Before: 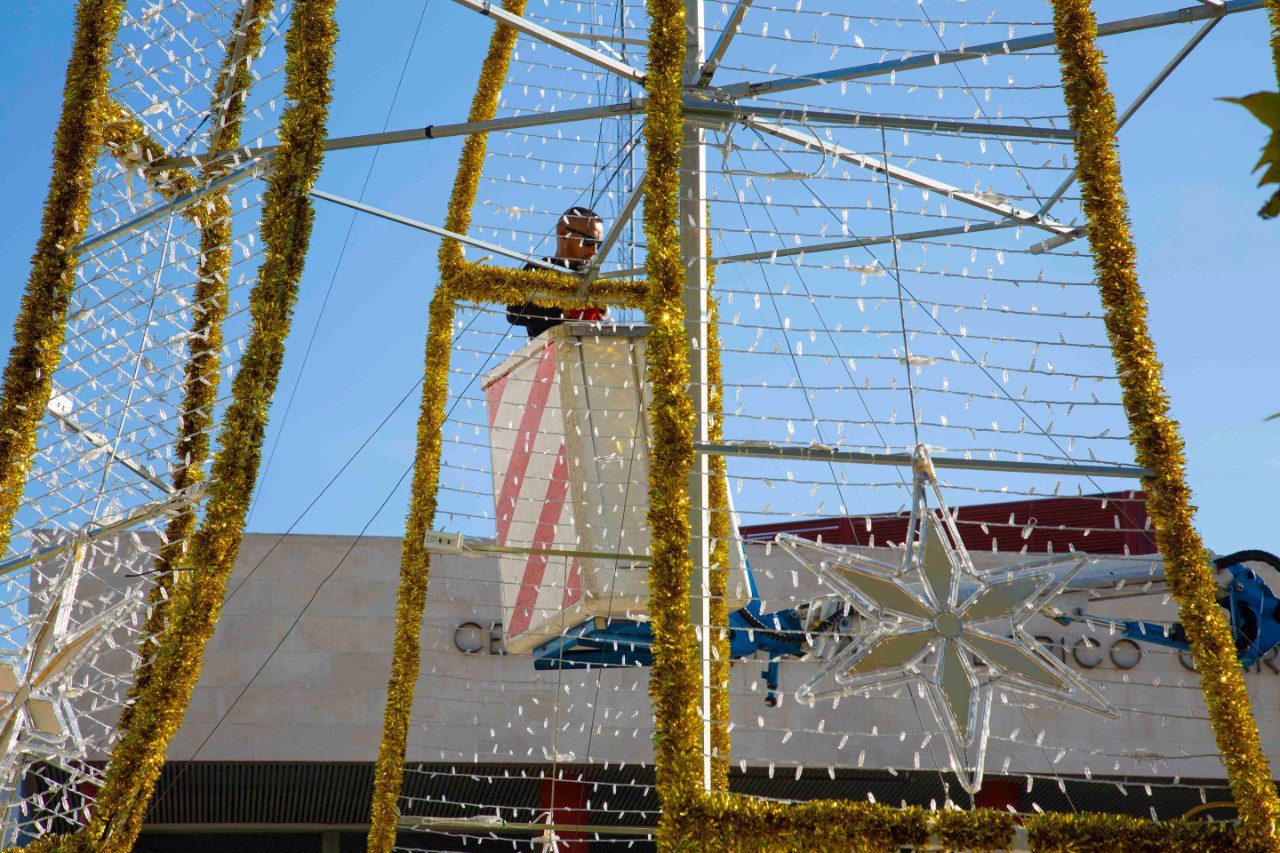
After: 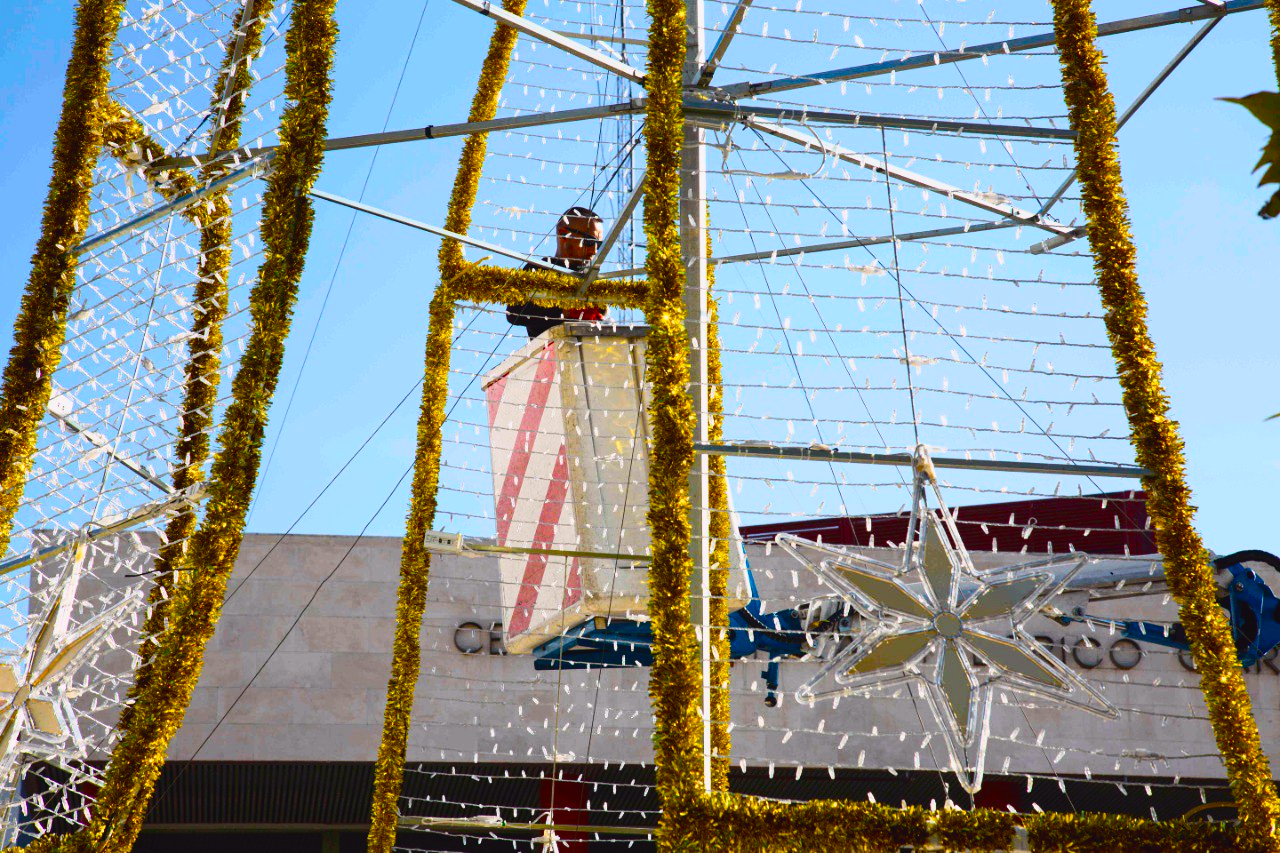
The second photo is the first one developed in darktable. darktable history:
tone curve: curves: ch0 [(0, 0.031) (0.145, 0.106) (0.319, 0.269) (0.495, 0.544) (0.707, 0.833) (0.859, 0.931) (1, 0.967)]; ch1 [(0, 0) (0.279, 0.218) (0.424, 0.411) (0.495, 0.504) (0.538, 0.55) (0.578, 0.595) (0.707, 0.778) (1, 1)]; ch2 [(0, 0) (0.125, 0.089) (0.353, 0.329) (0.436, 0.432) (0.552, 0.554) (0.615, 0.674) (1, 1)], color space Lab, independent channels, preserve colors none
